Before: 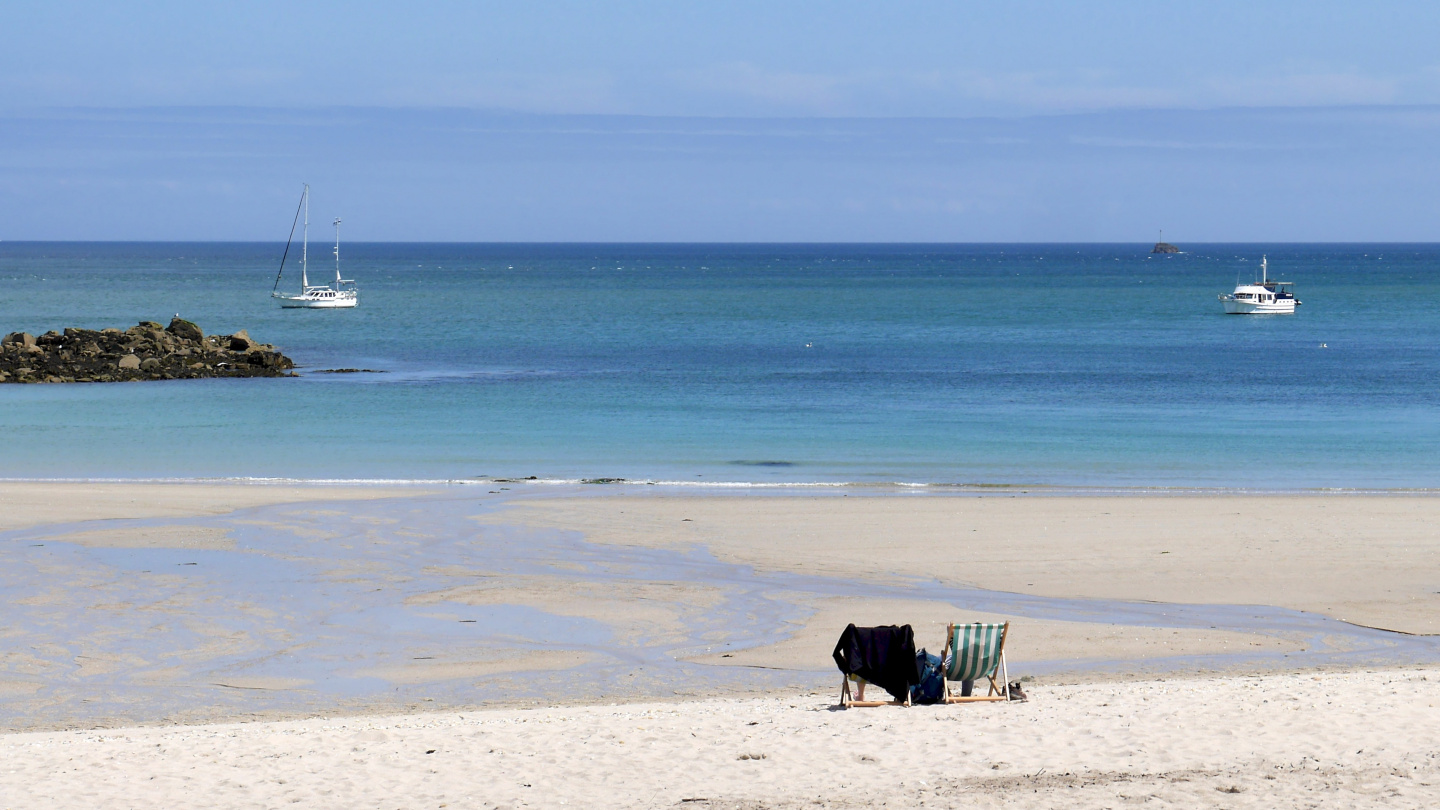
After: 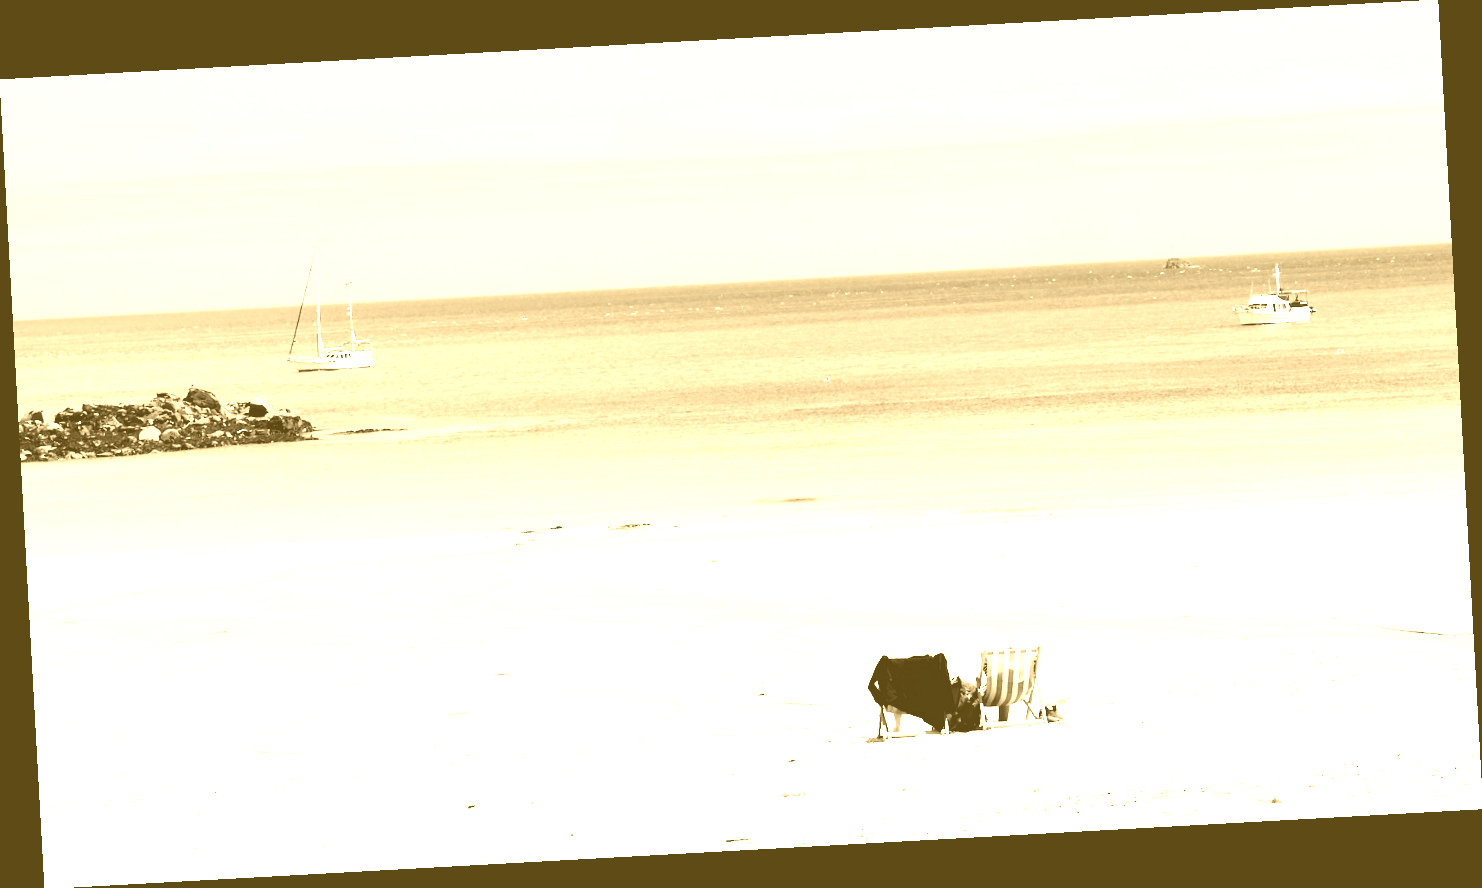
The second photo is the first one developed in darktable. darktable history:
colorize: hue 36°, source mix 100%
contrast brightness saturation: saturation -0.05
color calibration: output R [0.972, 0.068, -0.094, 0], output G [-0.178, 1.216, -0.086, 0], output B [0.095, -0.136, 0.98, 0], illuminant custom, x 0.371, y 0.381, temperature 4283.16 K
base curve: curves: ch0 [(0, 0.003) (0.001, 0.002) (0.006, 0.004) (0.02, 0.022) (0.048, 0.086) (0.094, 0.234) (0.162, 0.431) (0.258, 0.629) (0.385, 0.8) (0.548, 0.918) (0.751, 0.988) (1, 1)], preserve colors none
rotate and perspective: rotation -3.18°, automatic cropping off
